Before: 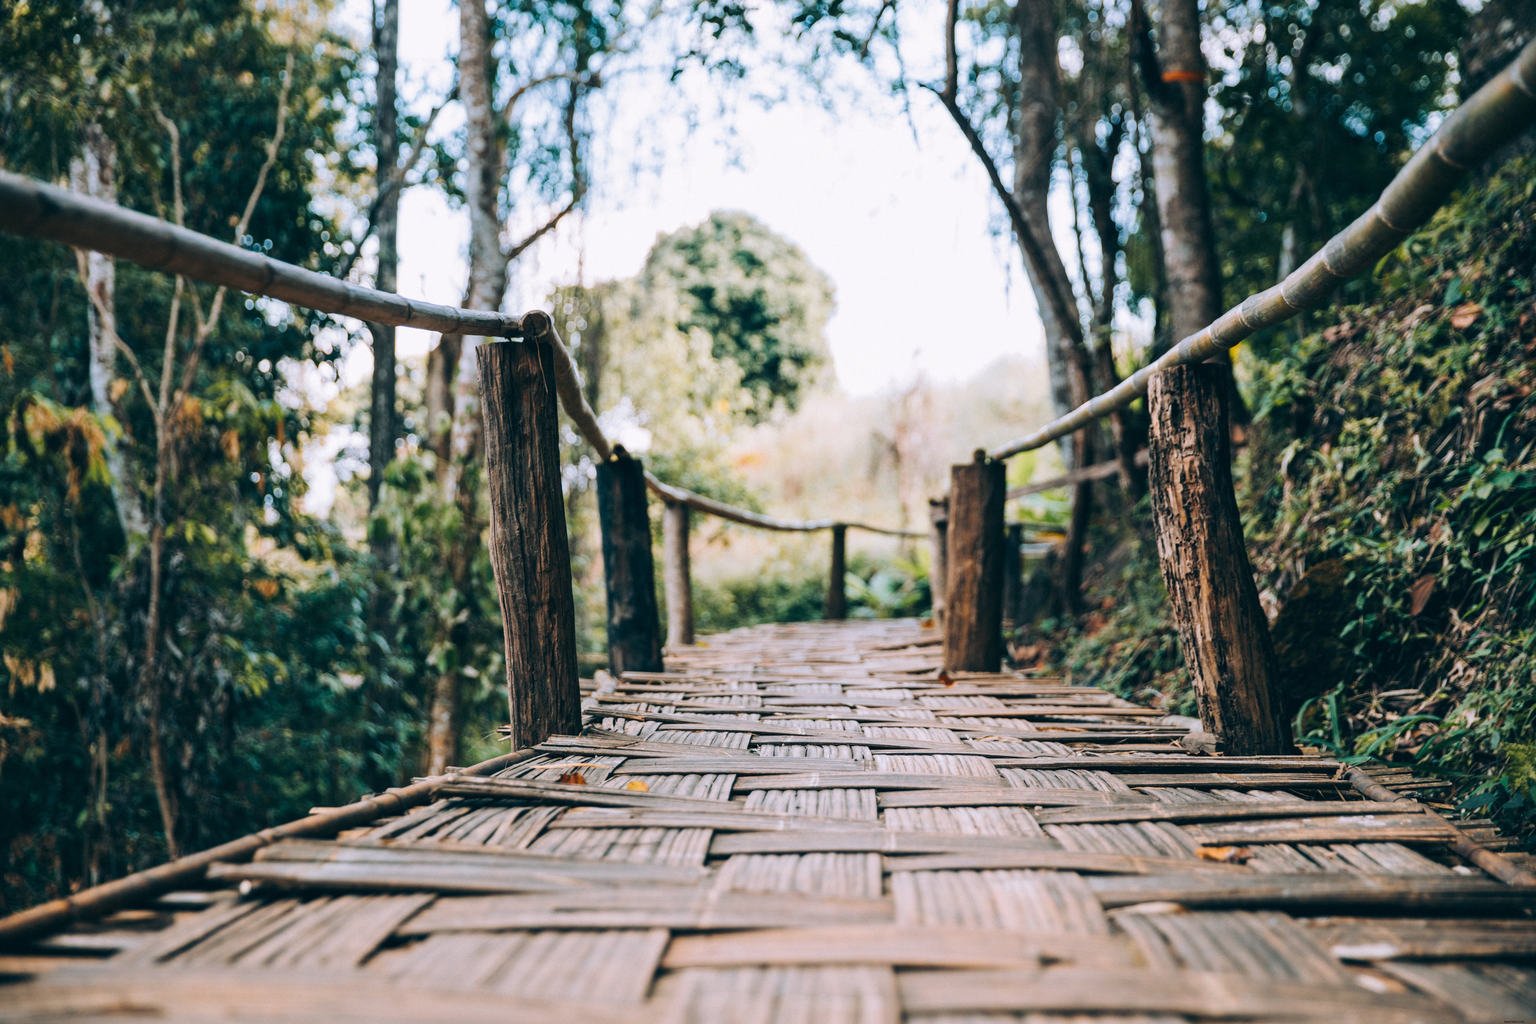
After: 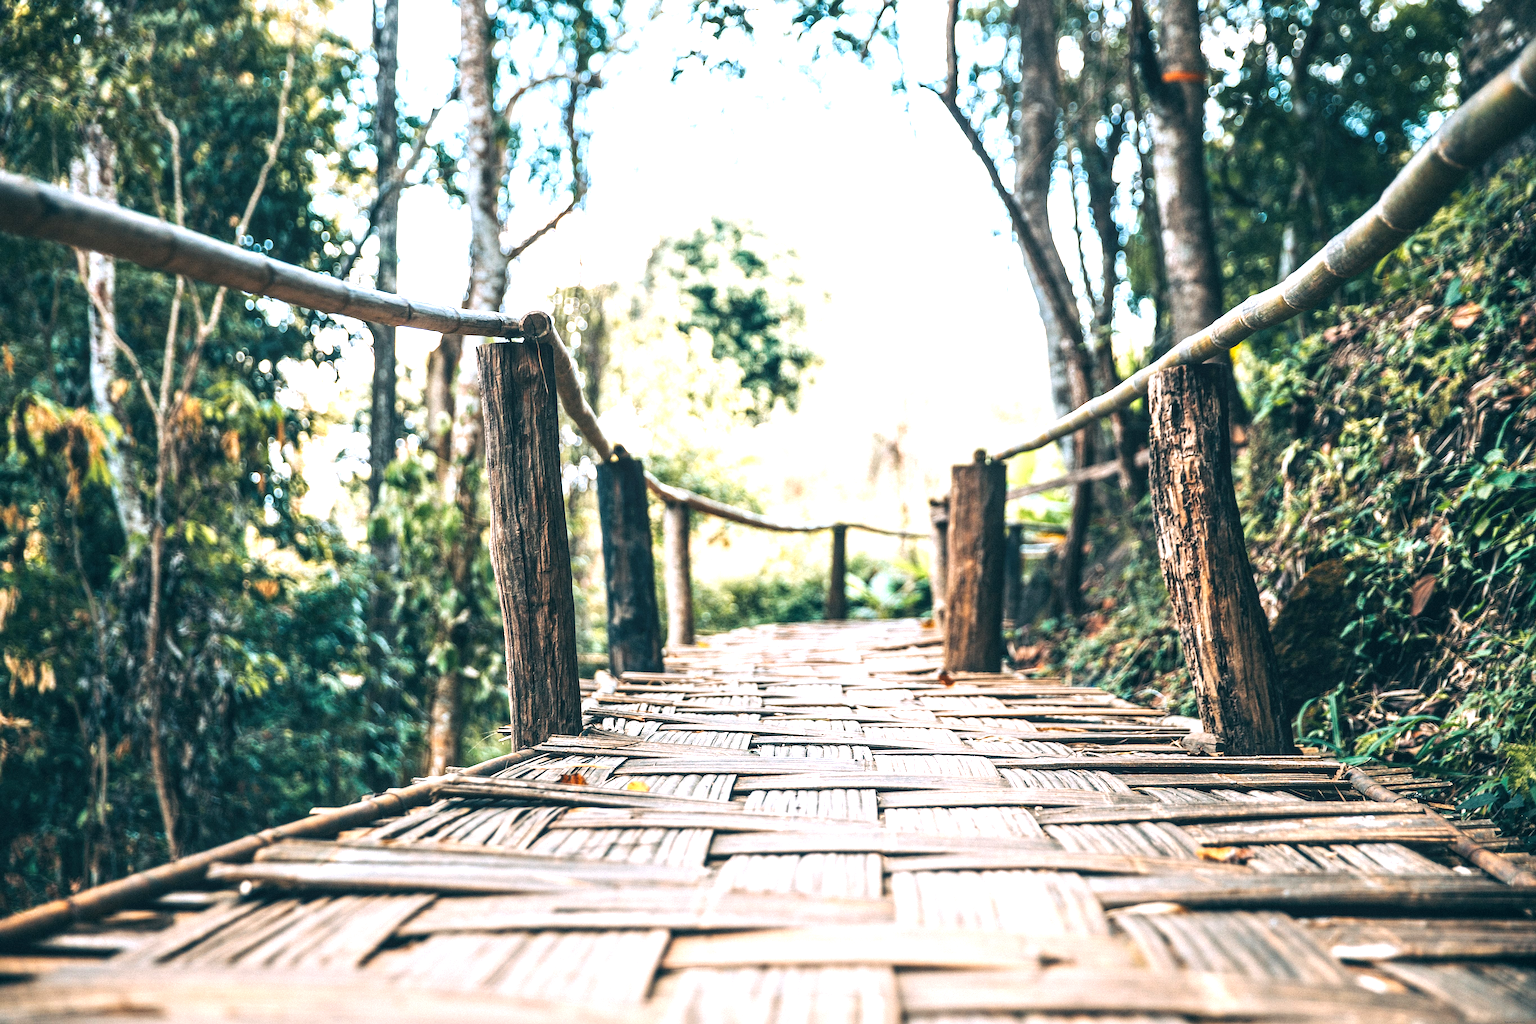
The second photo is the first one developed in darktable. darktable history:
exposure: black level correction 0, exposure 1.103 EV, compensate highlight preservation false
local contrast: on, module defaults
sharpen: on, module defaults
levels: black 3.76%, levels [0, 0.51, 1]
